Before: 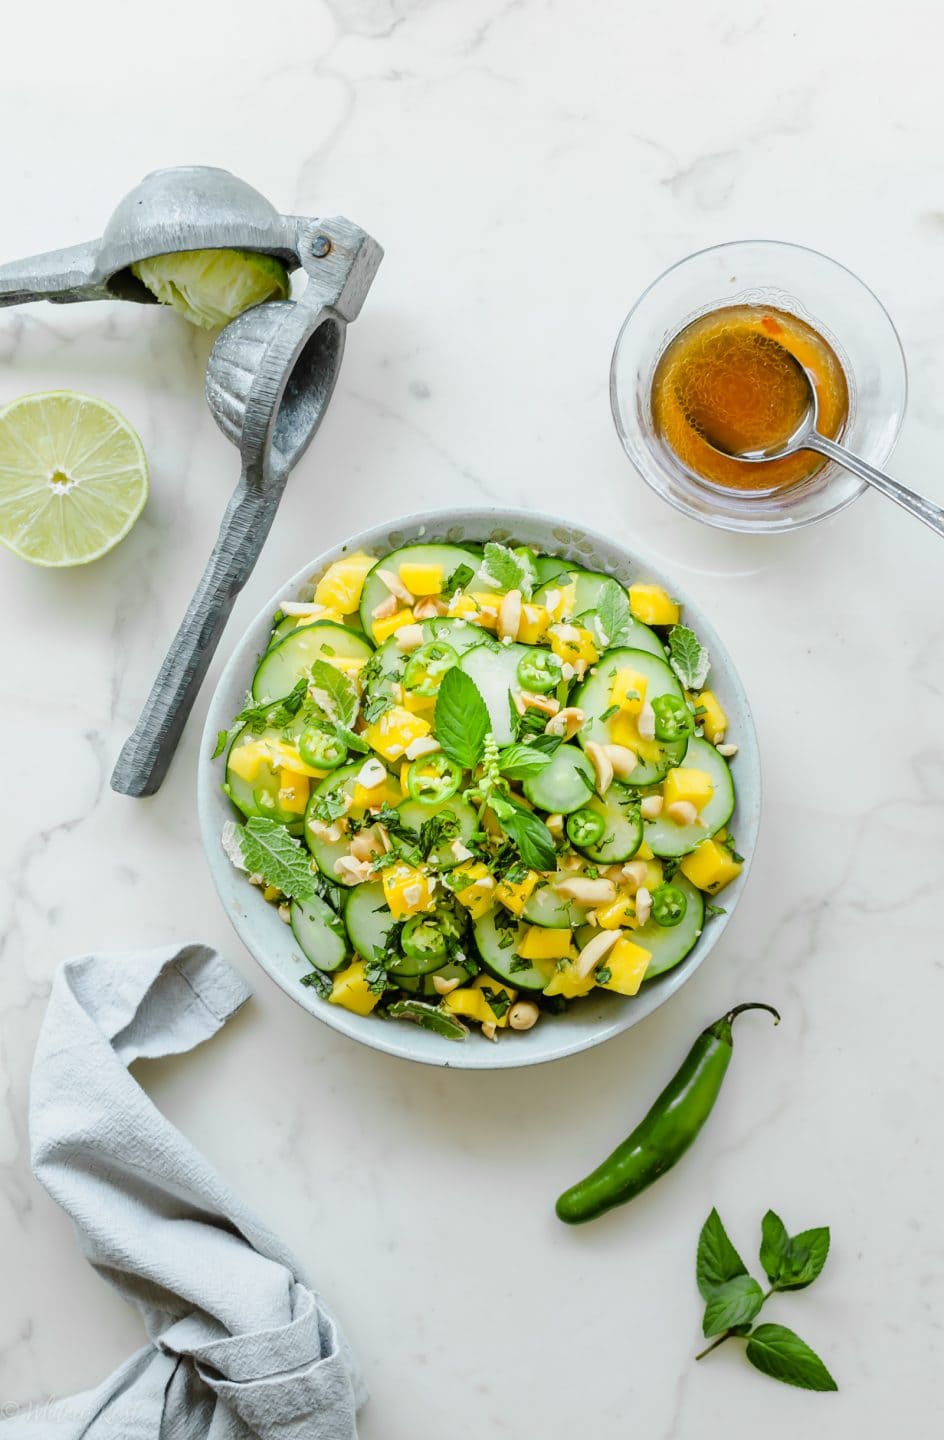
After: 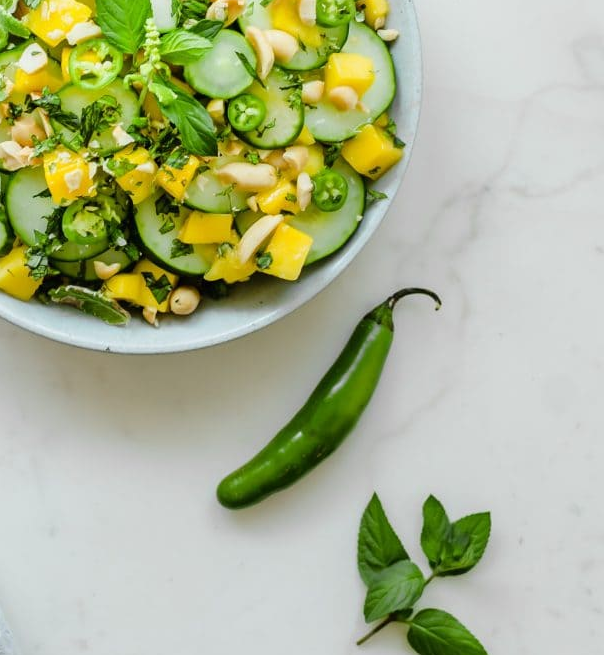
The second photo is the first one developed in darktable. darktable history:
crop and rotate: left 36.002%, top 49.682%, bottom 4.828%
